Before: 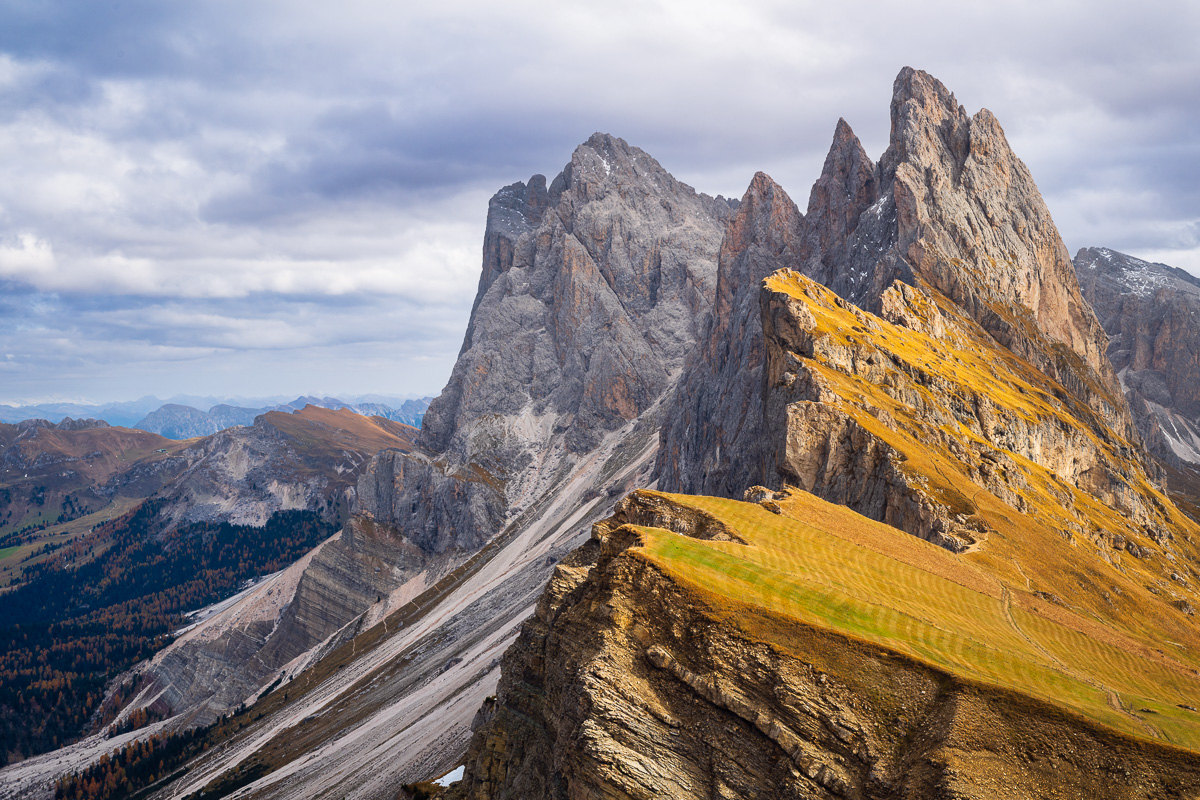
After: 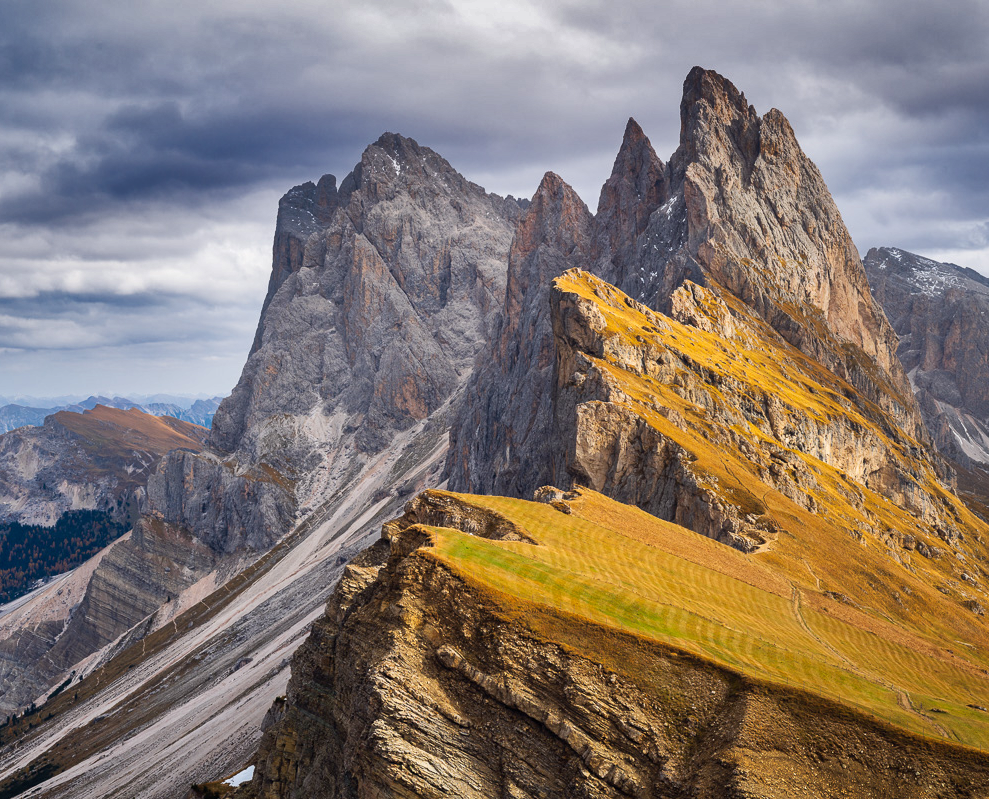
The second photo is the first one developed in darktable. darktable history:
shadows and highlights: shadows 24.6, highlights -79.73, soften with gaussian
crop: left 17.509%, bottom 0.035%
